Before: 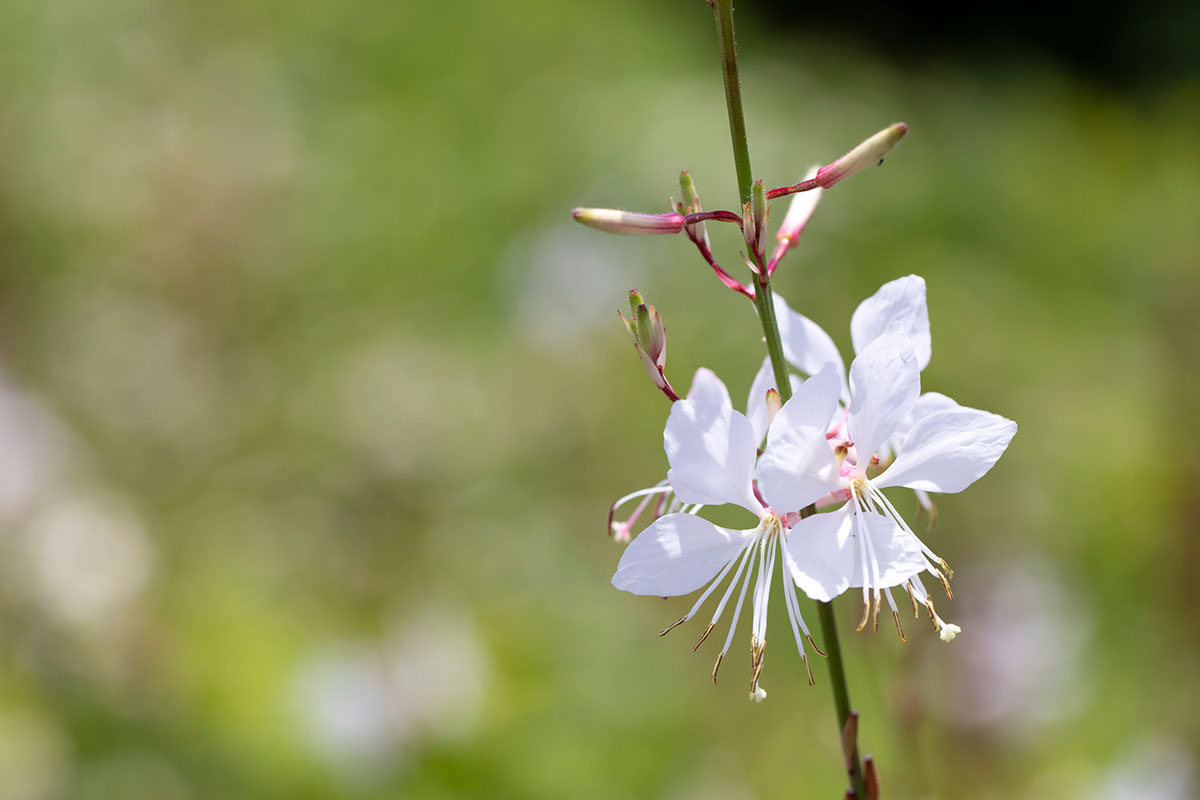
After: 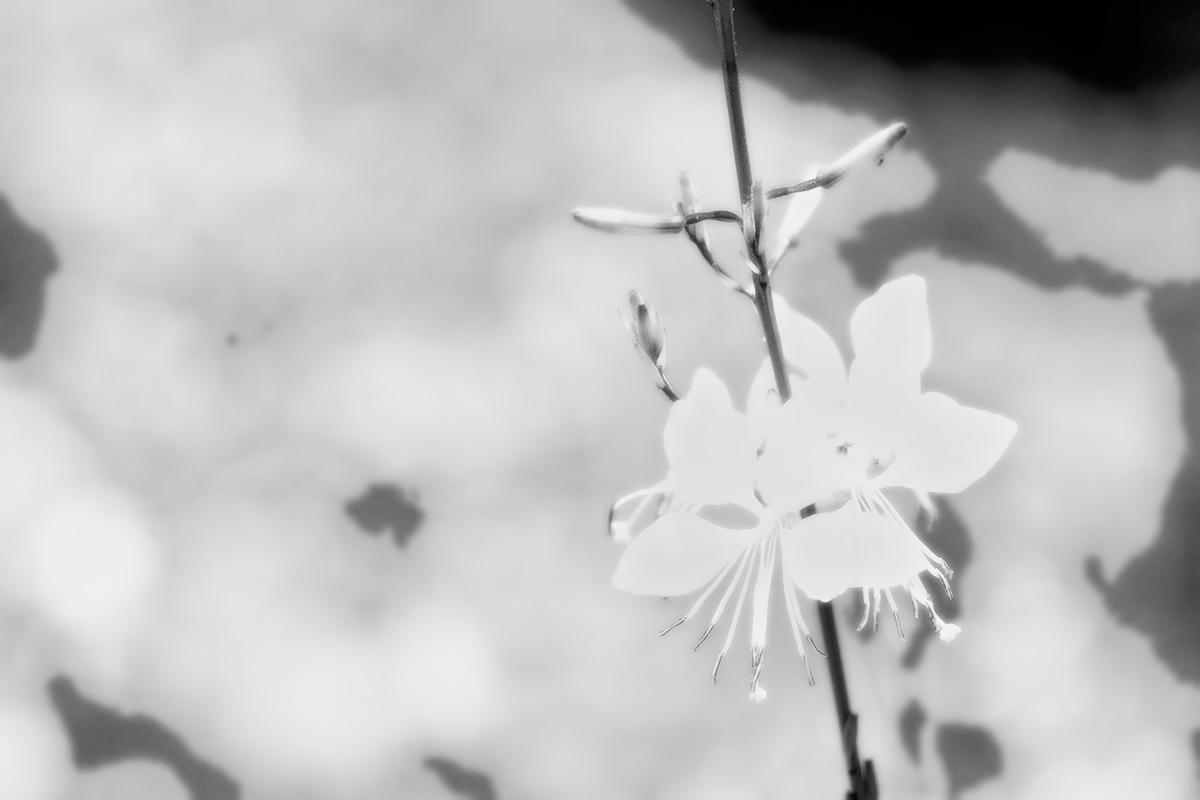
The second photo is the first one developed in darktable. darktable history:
bloom: size 0%, threshold 54.82%, strength 8.31%
exposure: exposure 0.191 EV, compensate highlight preservation false
monochrome: a 26.22, b 42.67, size 0.8
tone curve: curves: ch0 [(0, 0) (0.118, 0.034) (0.182, 0.124) (0.265, 0.214) (0.504, 0.508) (0.783, 0.825) (1, 1)], color space Lab, linked channels, preserve colors none
